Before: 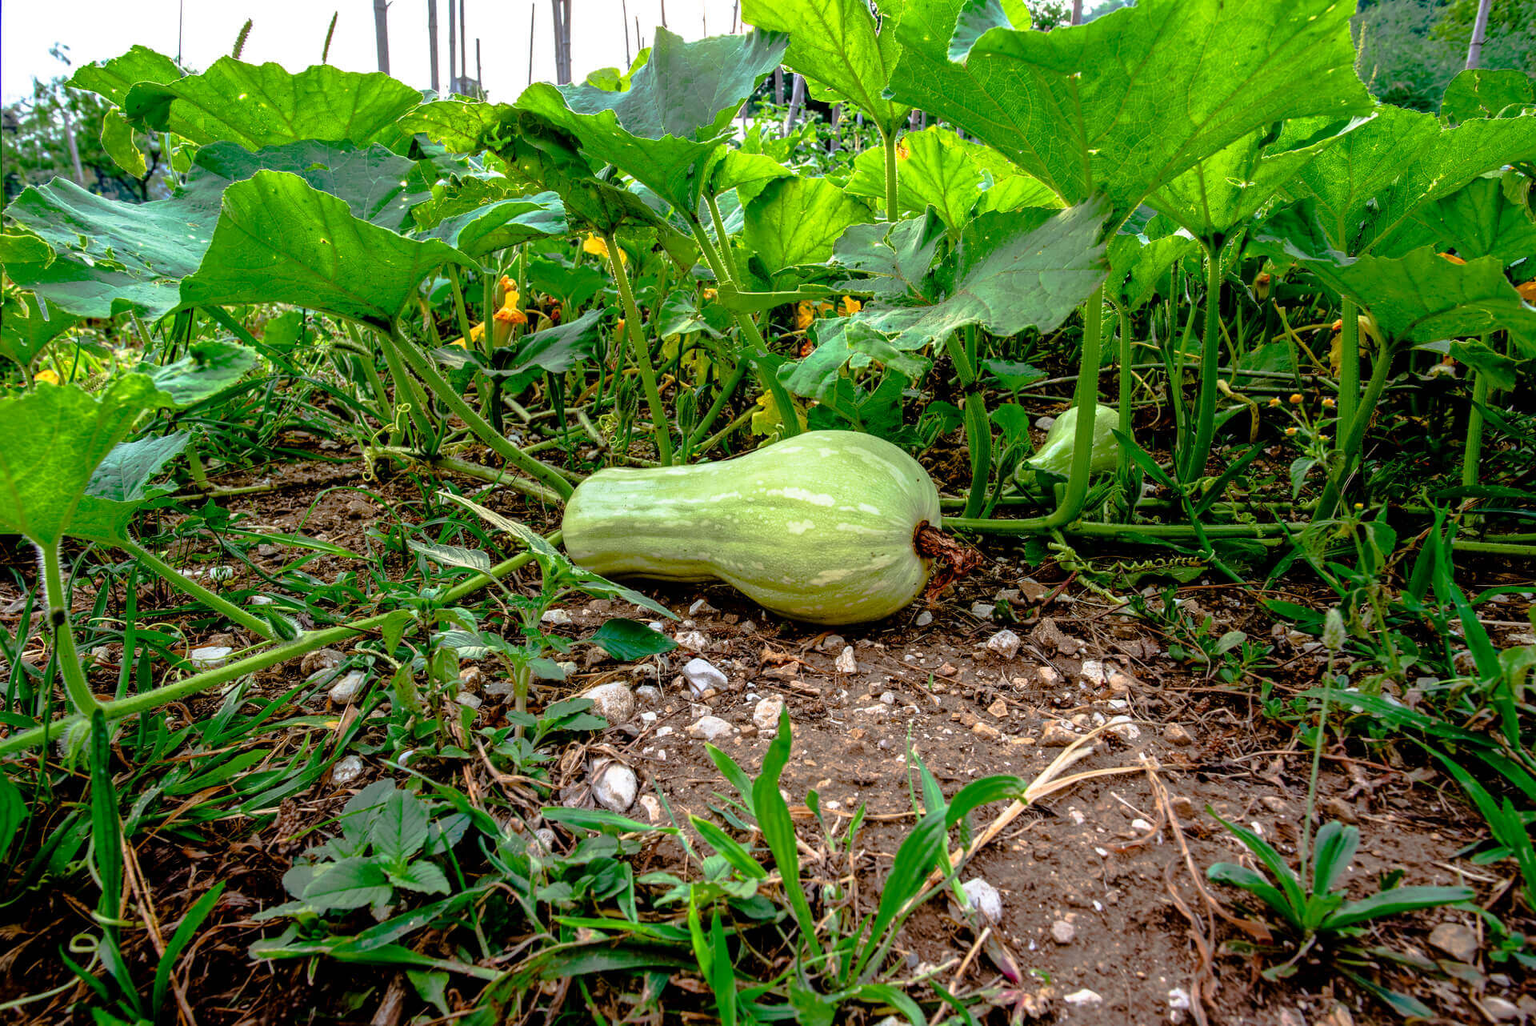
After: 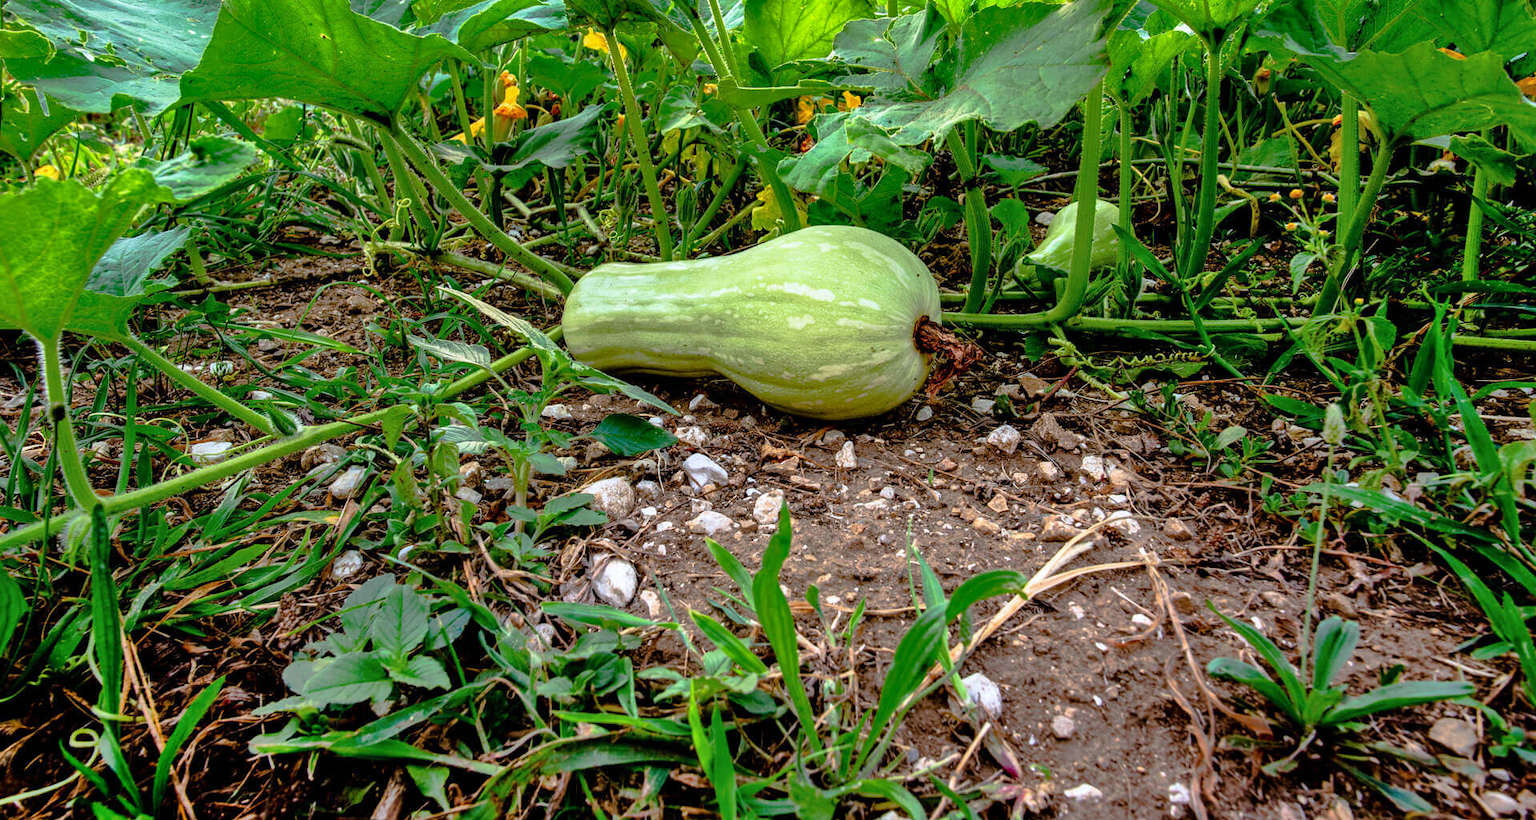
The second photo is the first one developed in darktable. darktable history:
crop and rotate: top 19.998%
white balance: red 0.983, blue 1.036
shadows and highlights: soften with gaussian
tone equalizer: on, module defaults
